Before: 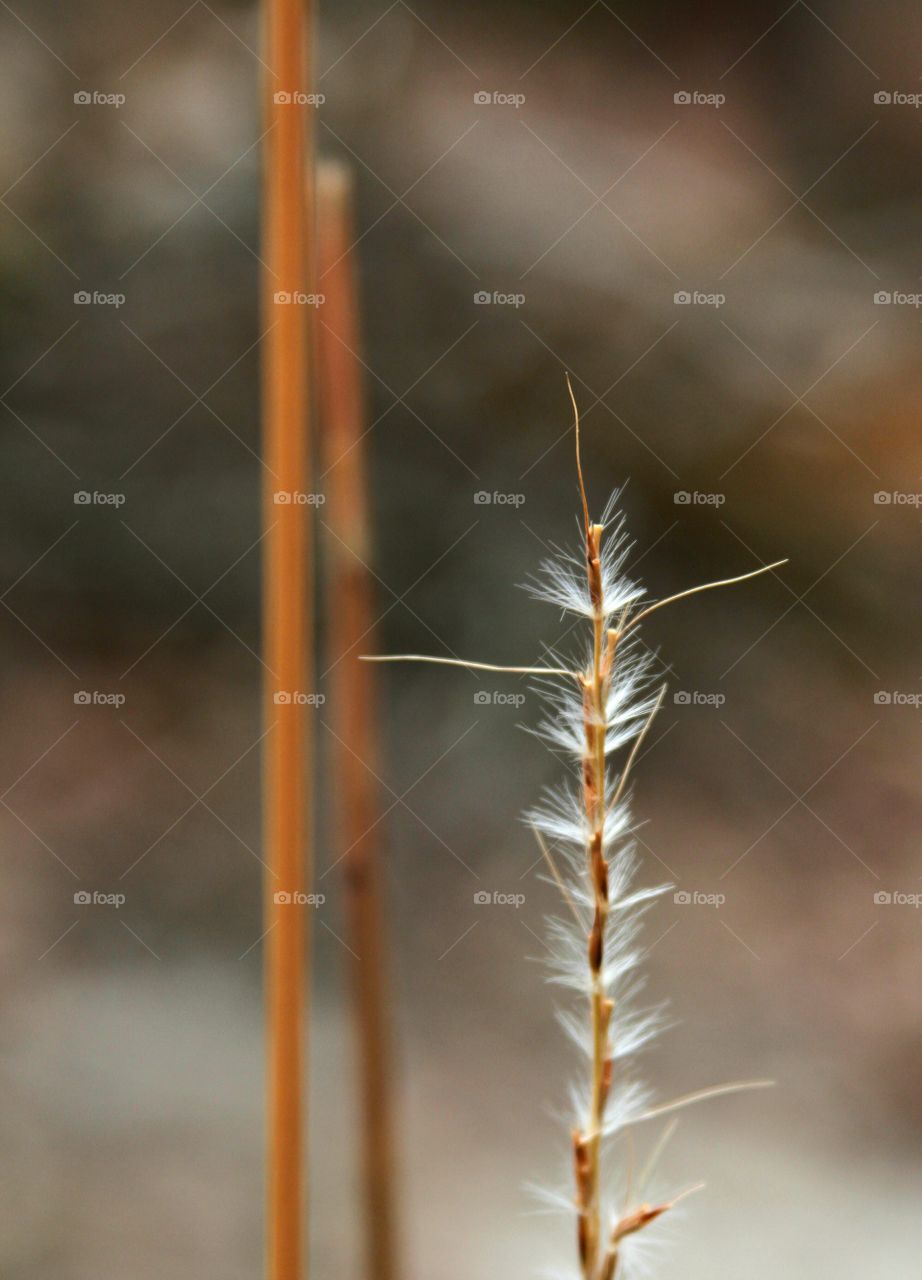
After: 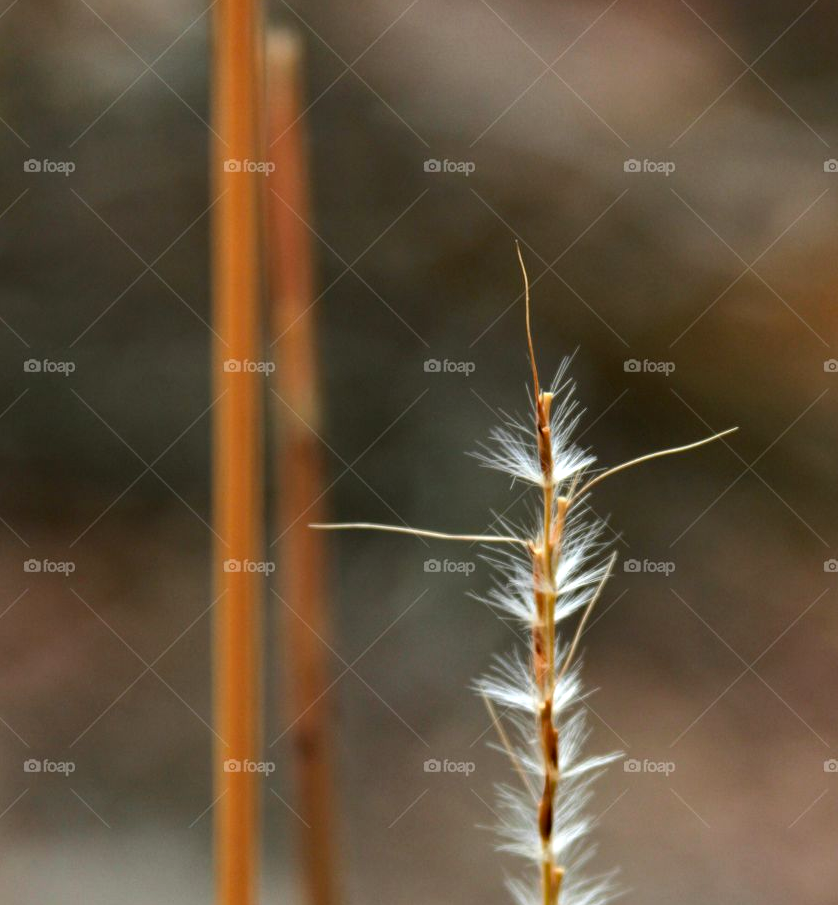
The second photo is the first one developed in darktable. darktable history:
crop: left 5.523%, top 10.387%, right 3.554%, bottom 18.842%
haze removal: compatibility mode true, adaptive false
